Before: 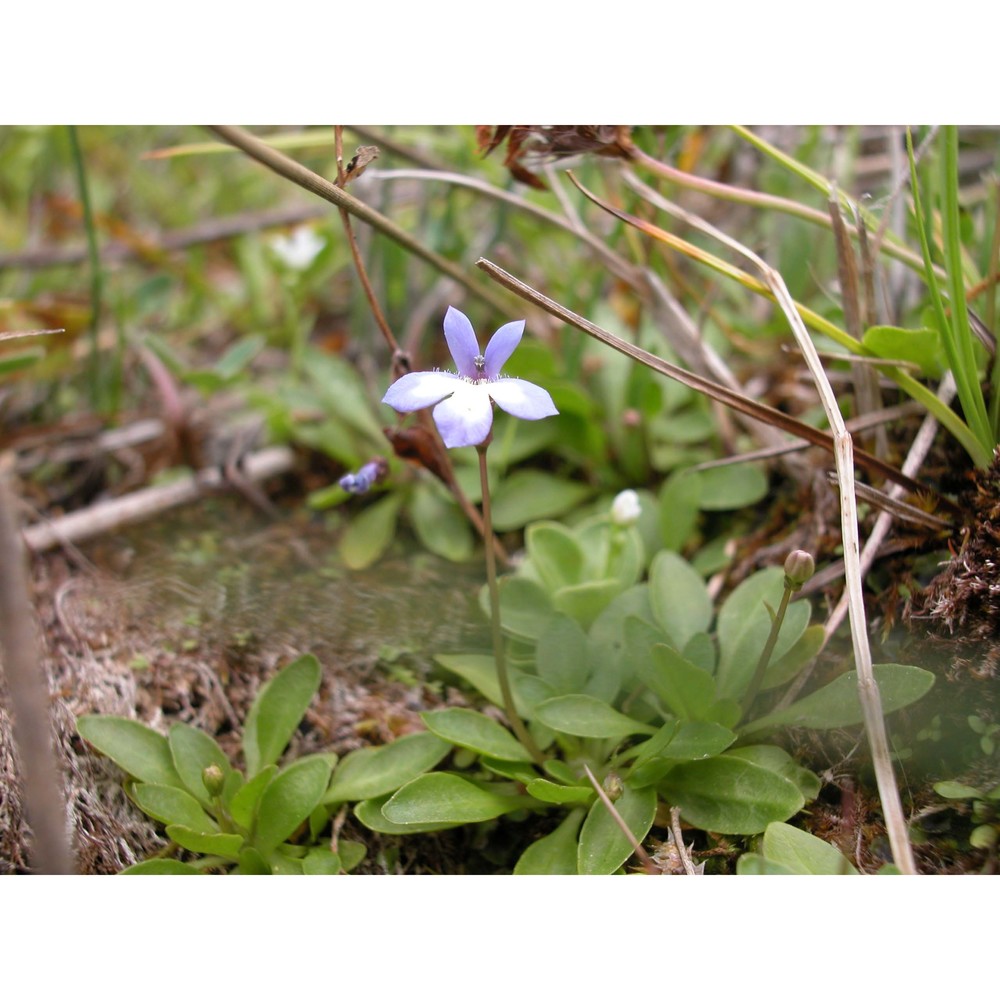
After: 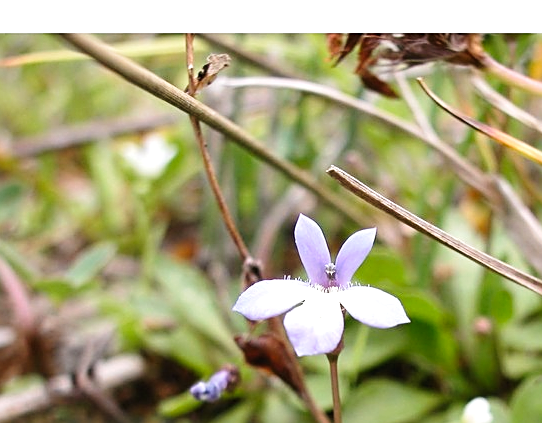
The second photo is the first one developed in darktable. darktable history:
tone curve: curves: ch0 [(0, 0) (0.003, 0.019) (0.011, 0.019) (0.025, 0.026) (0.044, 0.043) (0.069, 0.066) (0.1, 0.095) (0.136, 0.133) (0.177, 0.181) (0.224, 0.233) (0.277, 0.302) (0.335, 0.375) (0.399, 0.452) (0.468, 0.532) (0.543, 0.609) (0.623, 0.695) (0.709, 0.775) (0.801, 0.865) (0.898, 0.932) (1, 1)], preserve colors none
sharpen: on, module defaults
crop: left 14.98%, top 9.271%, right 30.775%, bottom 48.426%
tone equalizer: -8 EV -0.439 EV, -7 EV -0.395 EV, -6 EV -0.364 EV, -5 EV -0.22 EV, -3 EV 0.249 EV, -2 EV 0.345 EV, -1 EV 0.382 EV, +0 EV 0.413 EV, edges refinement/feathering 500, mask exposure compensation -1.57 EV, preserve details no
